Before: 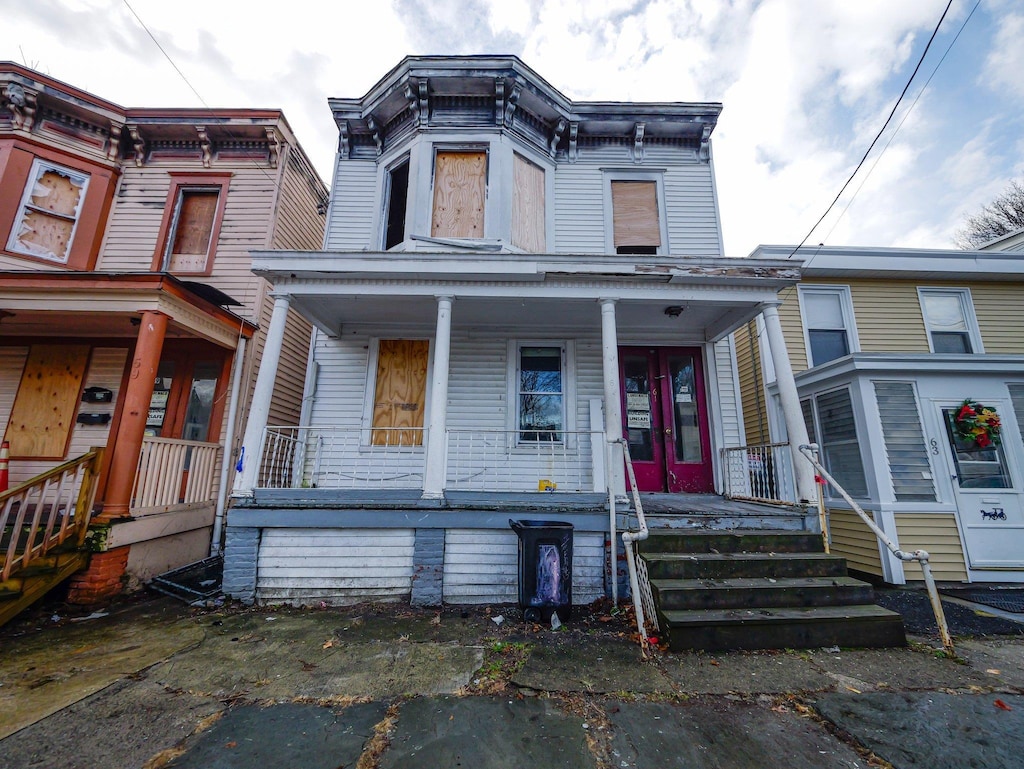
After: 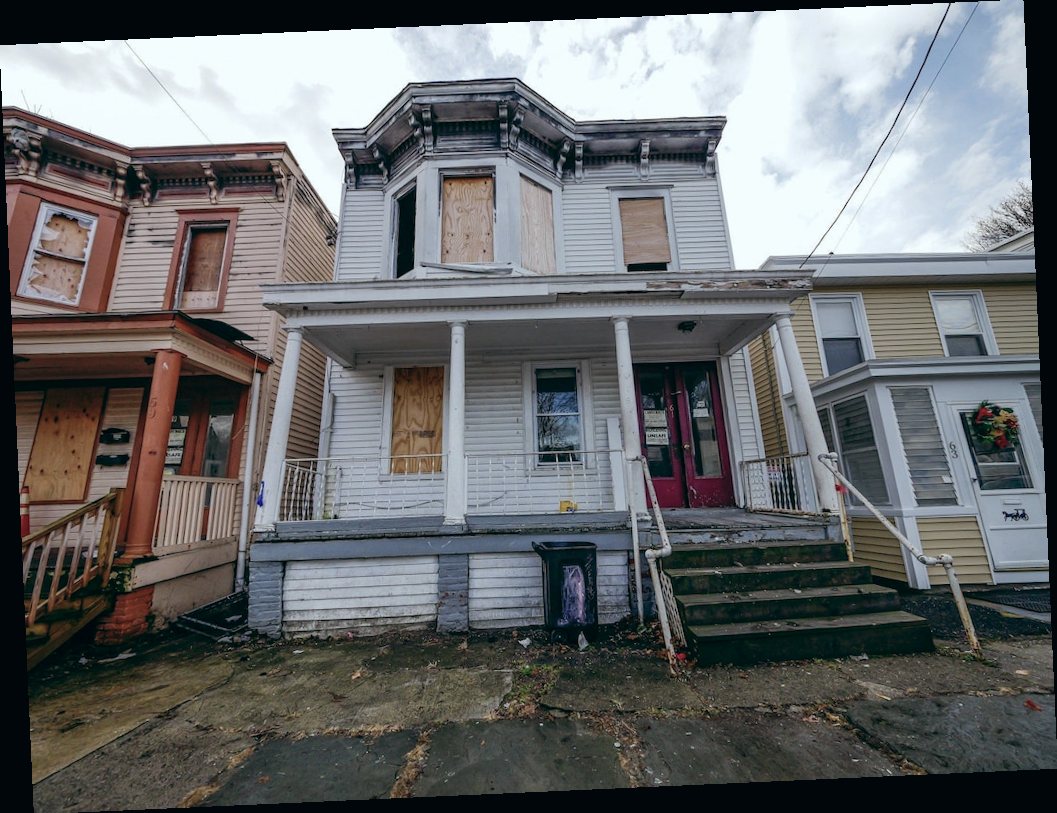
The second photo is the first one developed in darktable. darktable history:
exposure: compensate highlight preservation false
color balance: lift [1, 0.994, 1.002, 1.006], gamma [0.957, 1.081, 1.016, 0.919], gain [0.97, 0.972, 1.01, 1.028], input saturation 91.06%, output saturation 79.8%
rotate and perspective: rotation -2.56°, automatic cropping off
